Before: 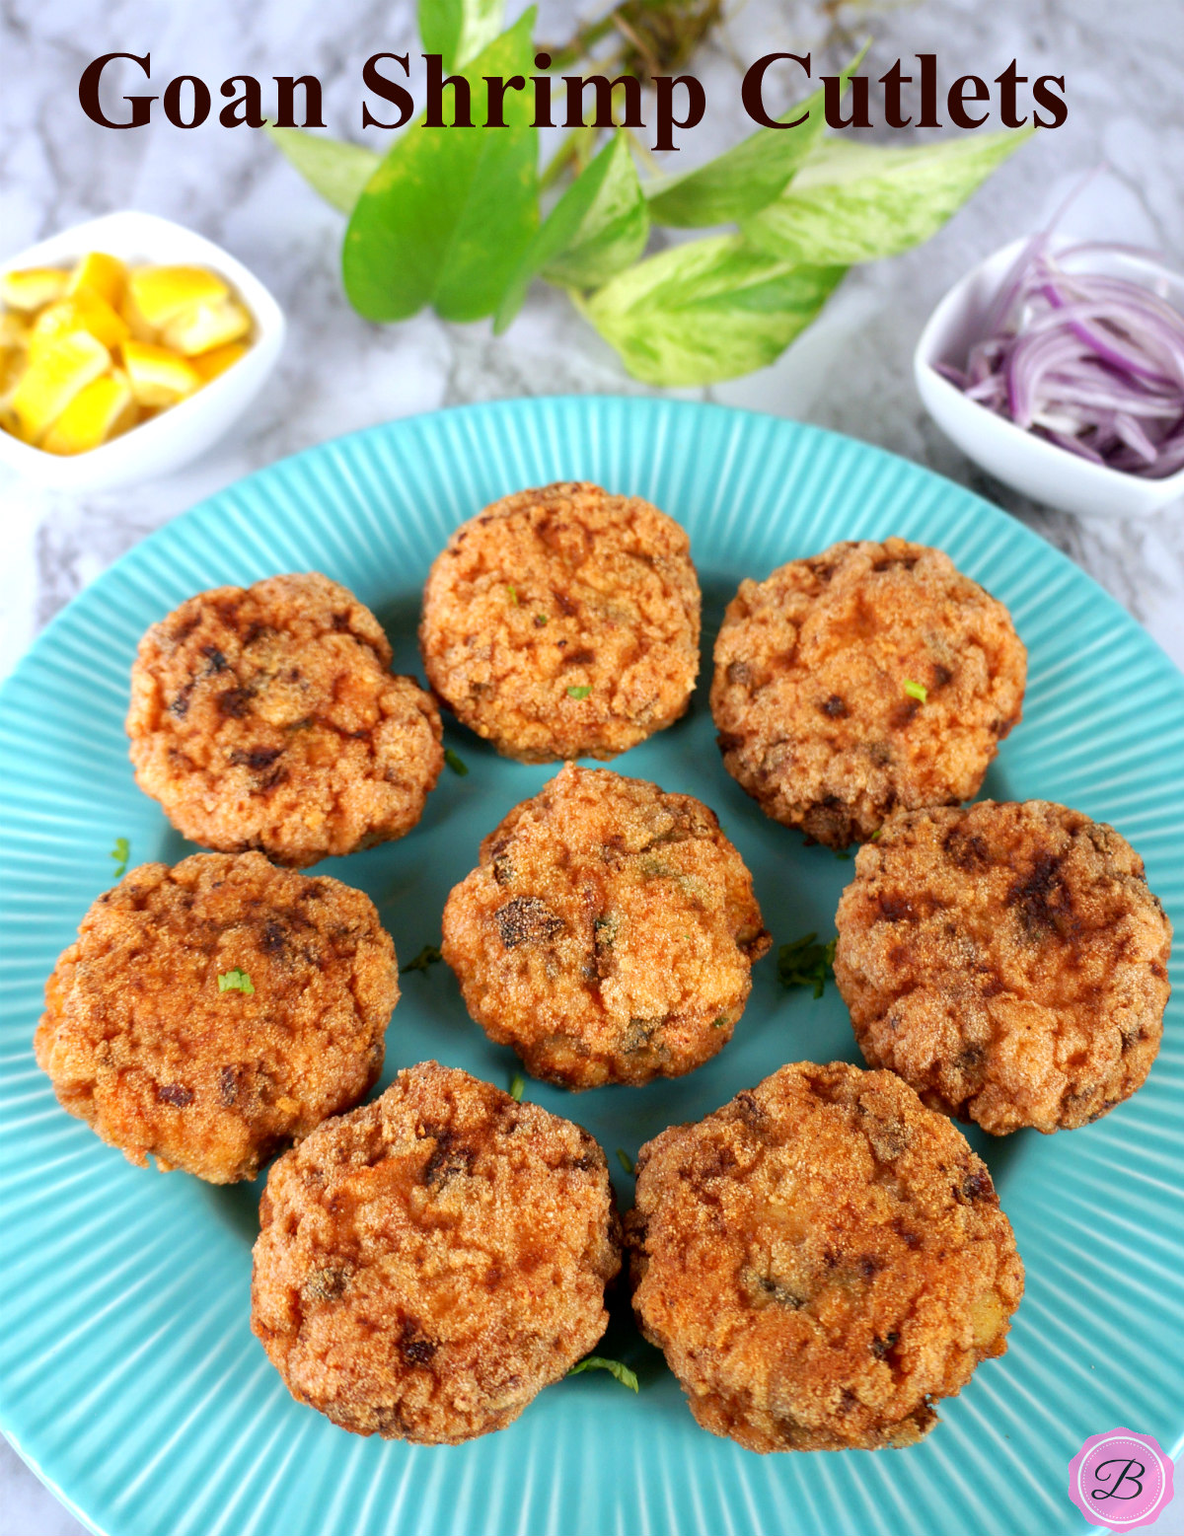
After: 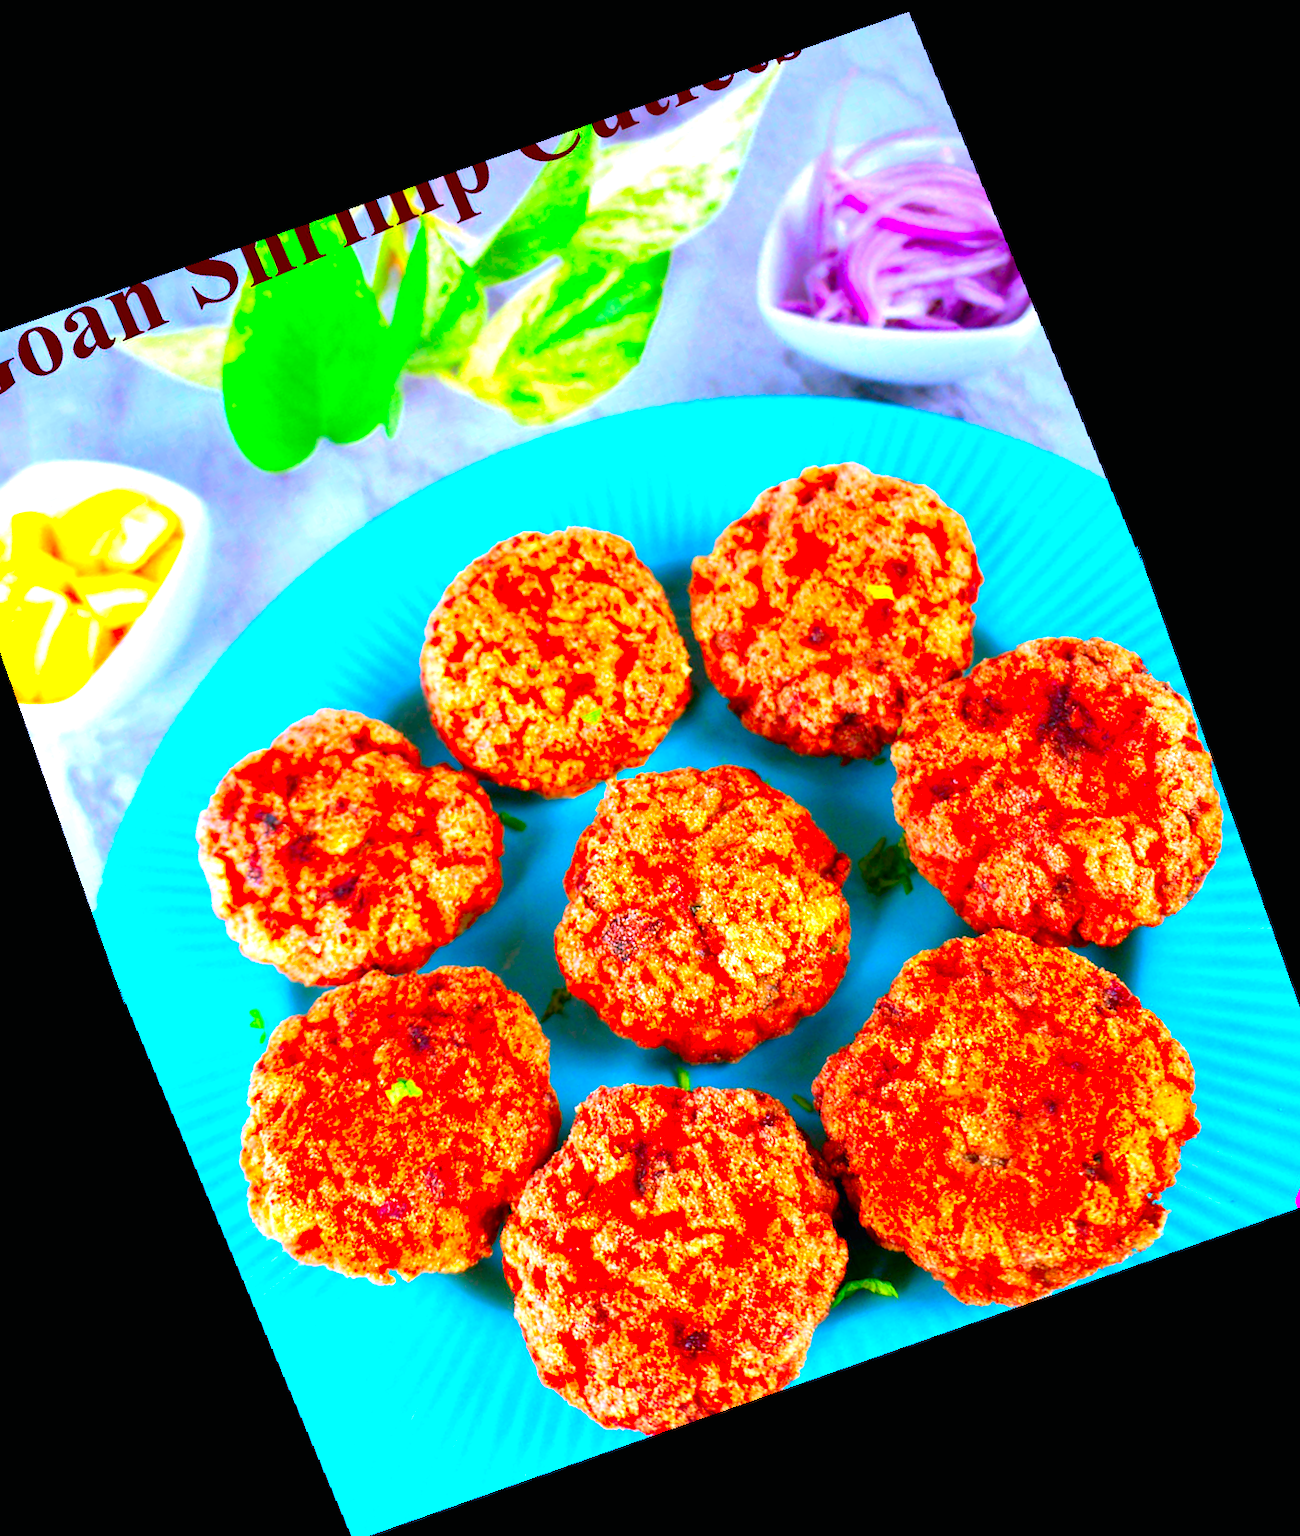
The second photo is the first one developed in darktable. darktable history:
color contrast: green-magenta contrast 1.69, blue-yellow contrast 1.49
color zones: curves: ch0 [(0, 0.613) (0.01, 0.613) (0.245, 0.448) (0.498, 0.529) (0.642, 0.665) (0.879, 0.777) (0.99, 0.613)]; ch1 [(0, 0) (0.143, 0) (0.286, 0) (0.429, 0) (0.571, 0) (0.714, 0) (0.857, 0)], mix -138.01%
crop and rotate: angle 19.43°, left 6.812%, right 4.125%, bottom 1.087%
exposure: black level correction 0, exposure 1 EV, compensate exposure bias true, compensate highlight preservation false
rotate and perspective: rotation -3.52°, crop left 0.036, crop right 0.964, crop top 0.081, crop bottom 0.919
color calibration: illuminant custom, x 0.368, y 0.373, temperature 4330.32 K
white balance: red 1.066, blue 1.119
